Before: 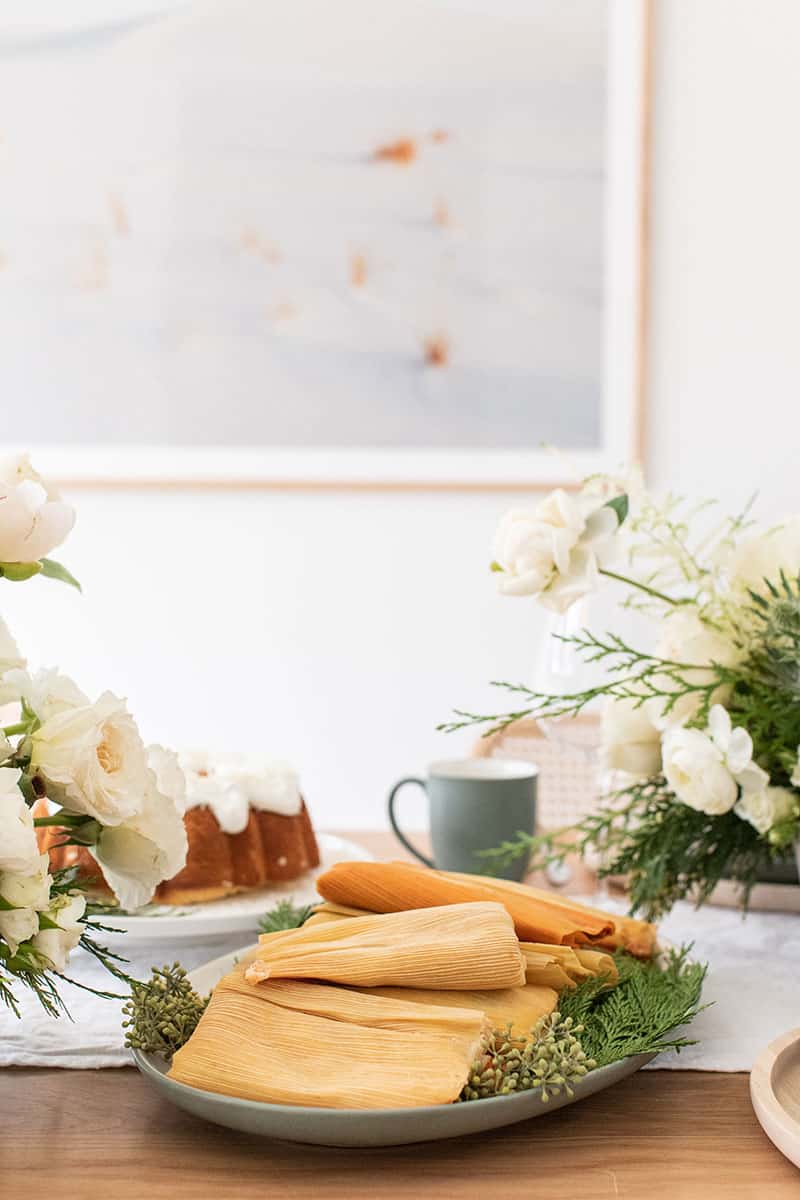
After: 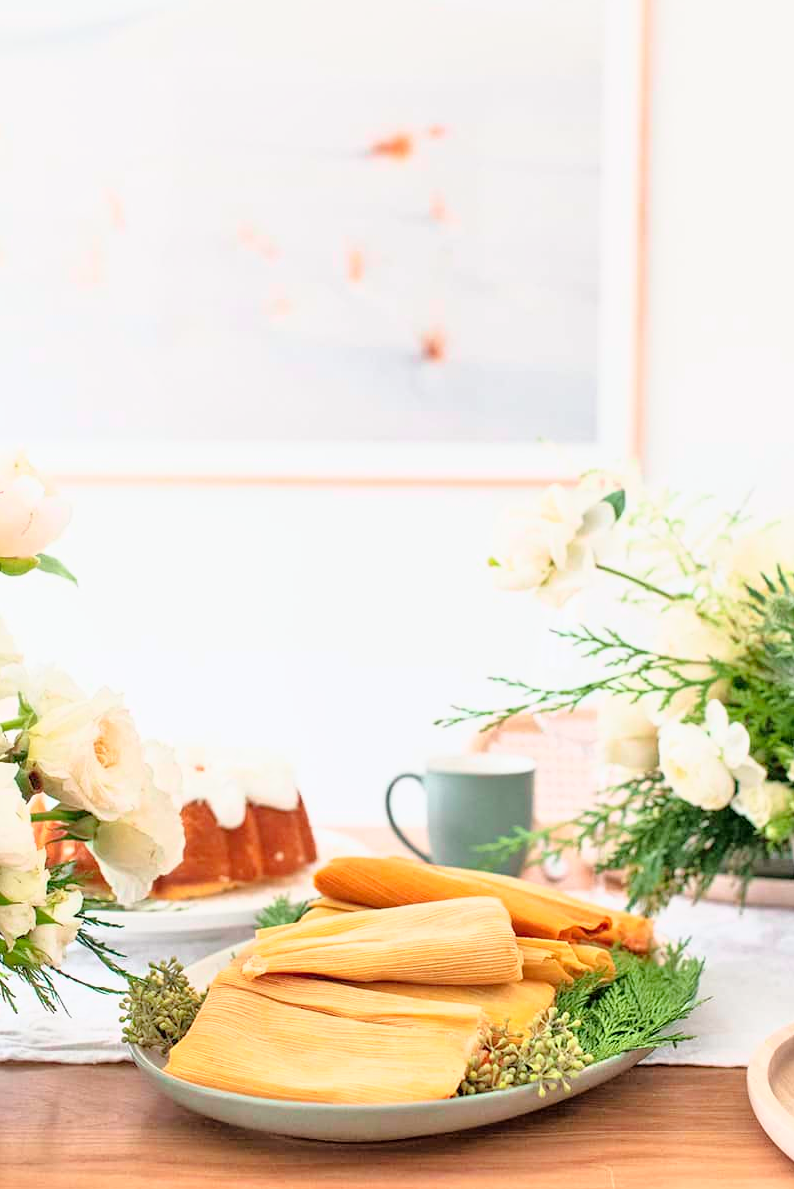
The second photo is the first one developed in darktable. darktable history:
crop: left 0.434%, top 0.485%, right 0.244%, bottom 0.386%
tone curve: curves: ch0 [(0, 0) (0.051, 0.047) (0.102, 0.099) (0.236, 0.249) (0.429, 0.473) (0.67, 0.755) (0.875, 0.948) (1, 0.985)]; ch1 [(0, 0) (0.339, 0.298) (0.402, 0.363) (0.453, 0.413) (0.485, 0.469) (0.494, 0.493) (0.504, 0.502) (0.515, 0.526) (0.563, 0.591) (0.597, 0.639) (0.834, 0.888) (1, 1)]; ch2 [(0, 0) (0.362, 0.353) (0.425, 0.439) (0.501, 0.501) (0.537, 0.538) (0.58, 0.59) (0.642, 0.669) (0.773, 0.856) (1, 1)], color space Lab, independent channels, preserve colors none
tone equalizer: -7 EV 0.15 EV, -6 EV 0.6 EV, -5 EV 1.15 EV, -4 EV 1.33 EV, -3 EV 1.15 EV, -2 EV 0.6 EV, -1 EV 0.15 EV, mask exposure compensation -0.5 EV
color balance rgb: perceptual saturation grading › global saturation -3%
